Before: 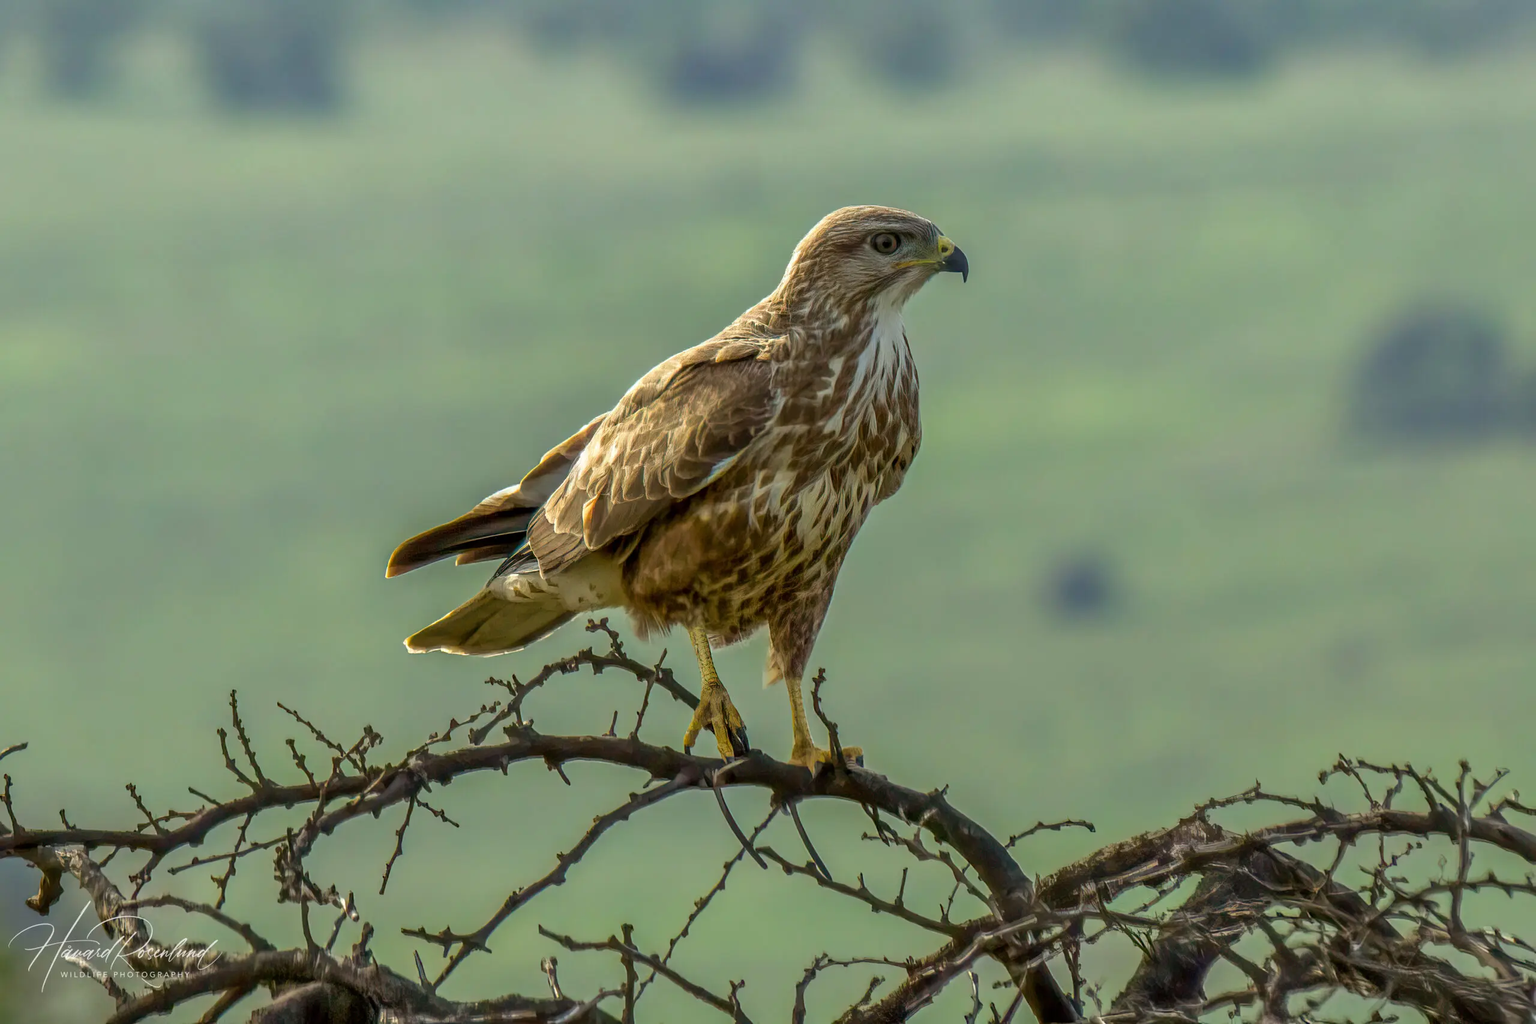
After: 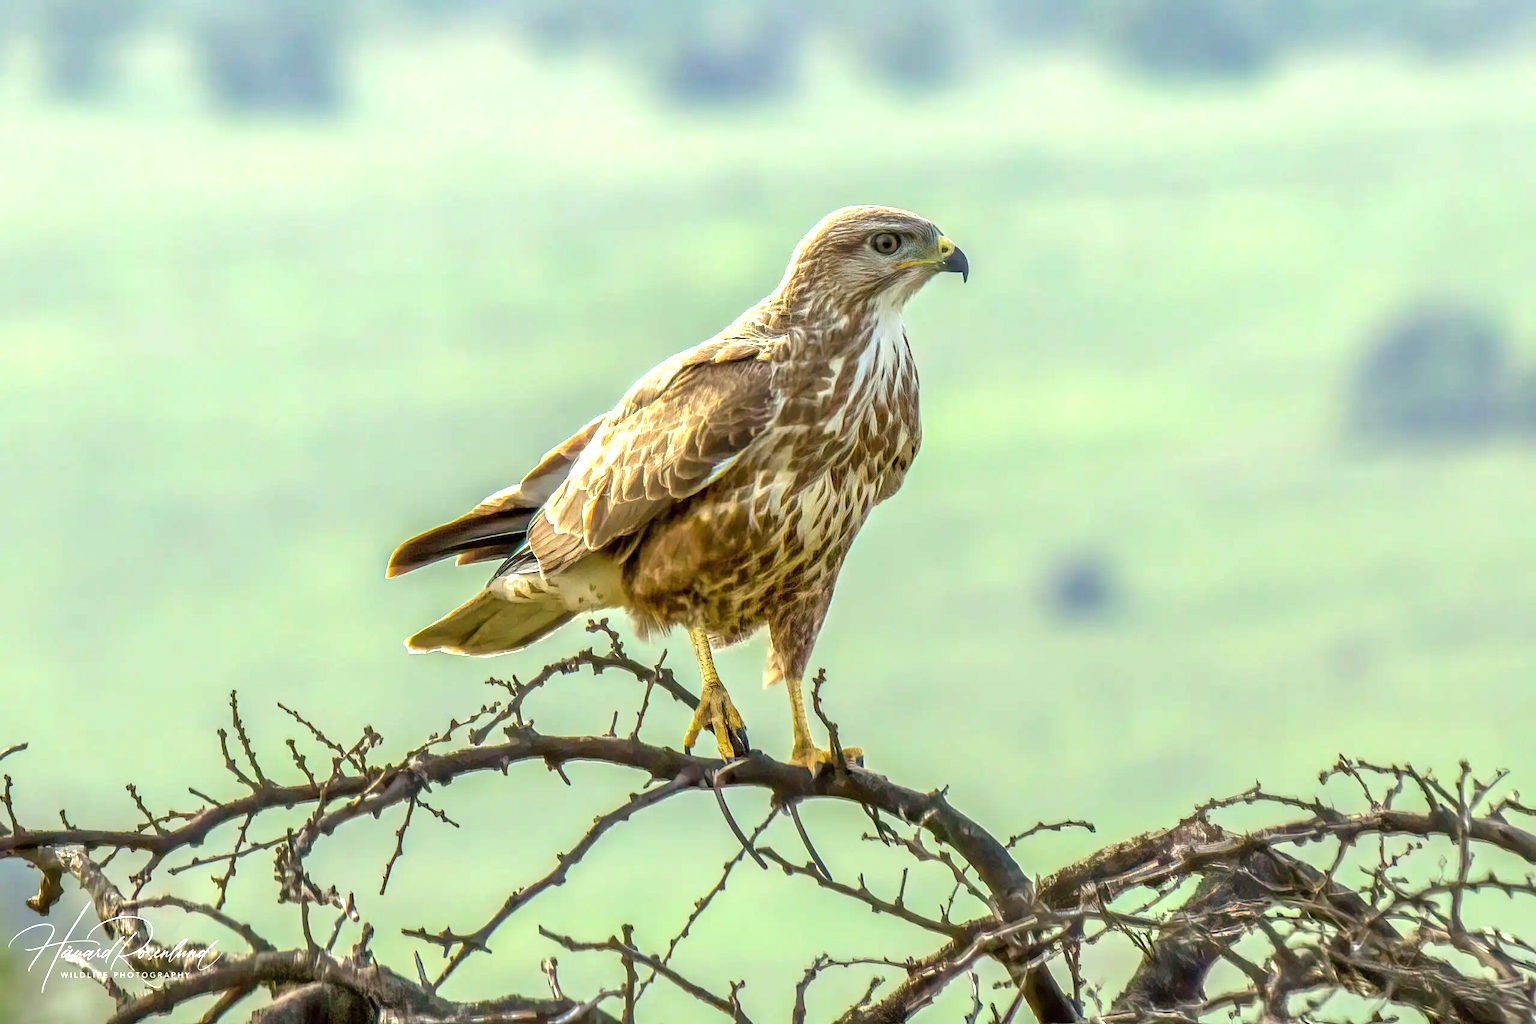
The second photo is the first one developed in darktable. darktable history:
exposure: black level correction 0, exposure 1.37 EV, compensate highlight preservation false
